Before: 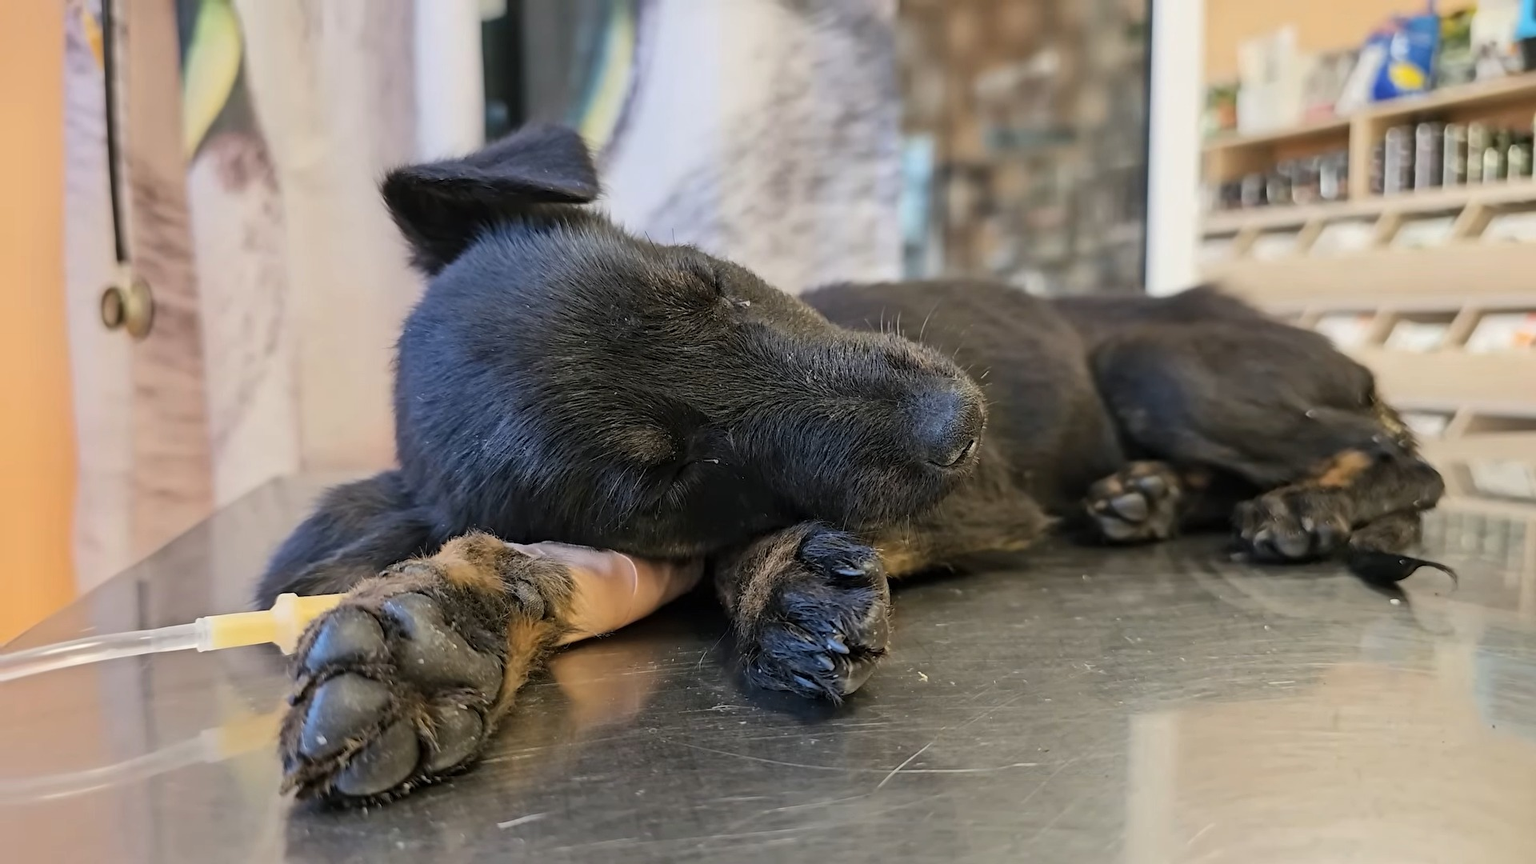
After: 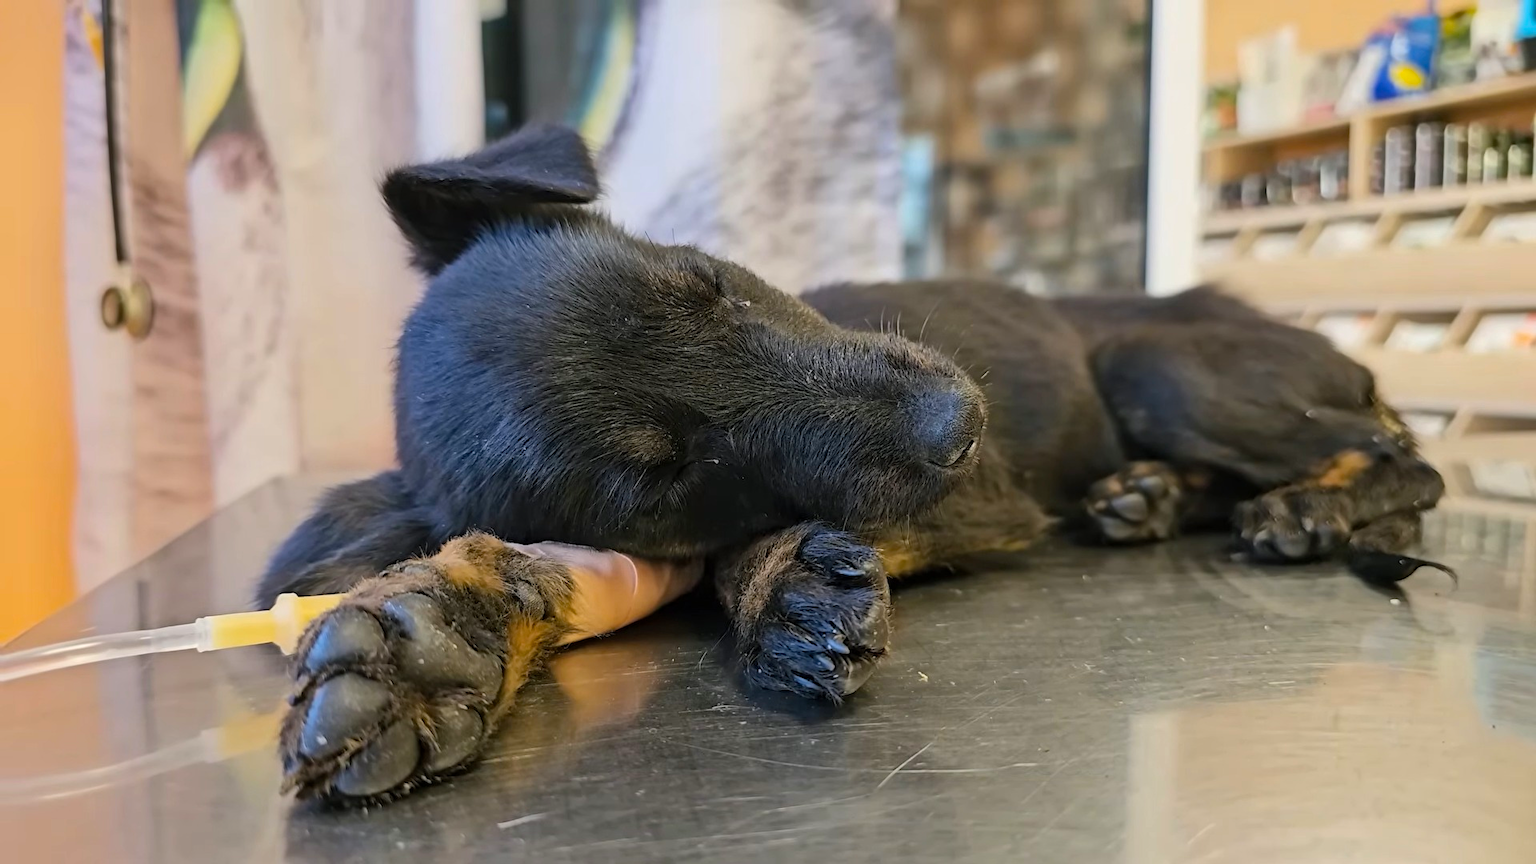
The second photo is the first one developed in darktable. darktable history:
color balance rgb: shadows lift › chroma 0.783%, shadows lift › hue 115.61°, perceptual saturation grading › global saturation 30.071%
